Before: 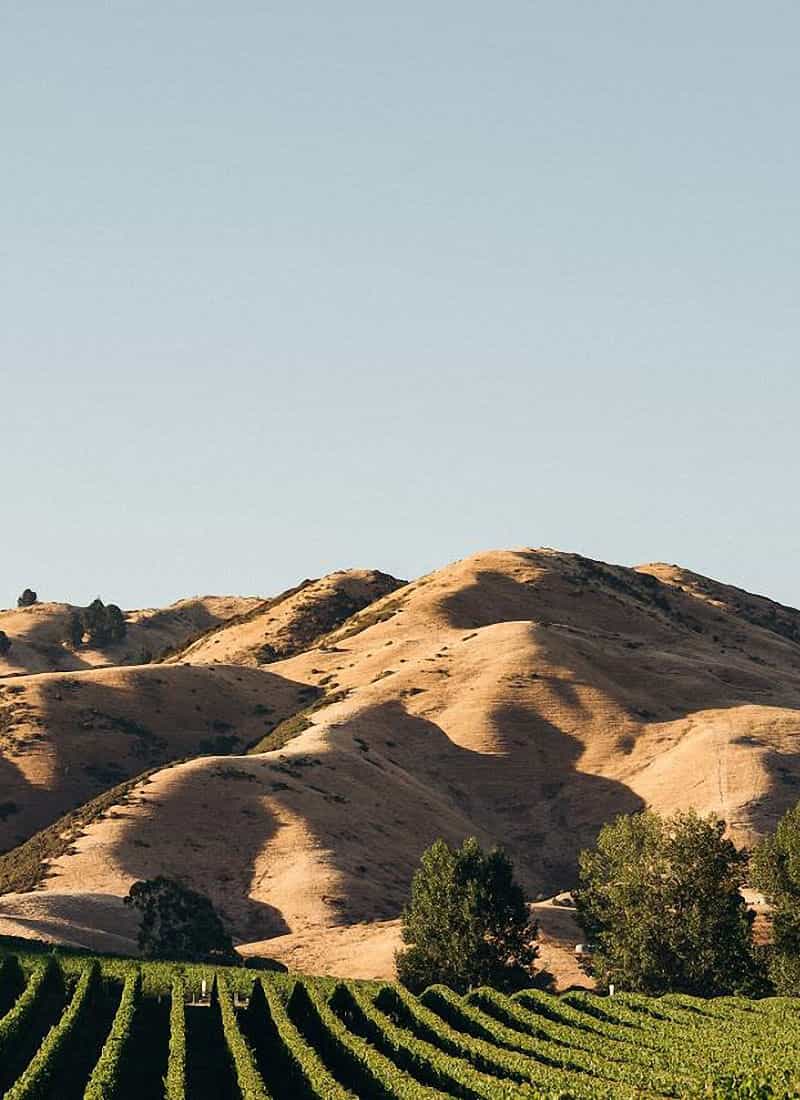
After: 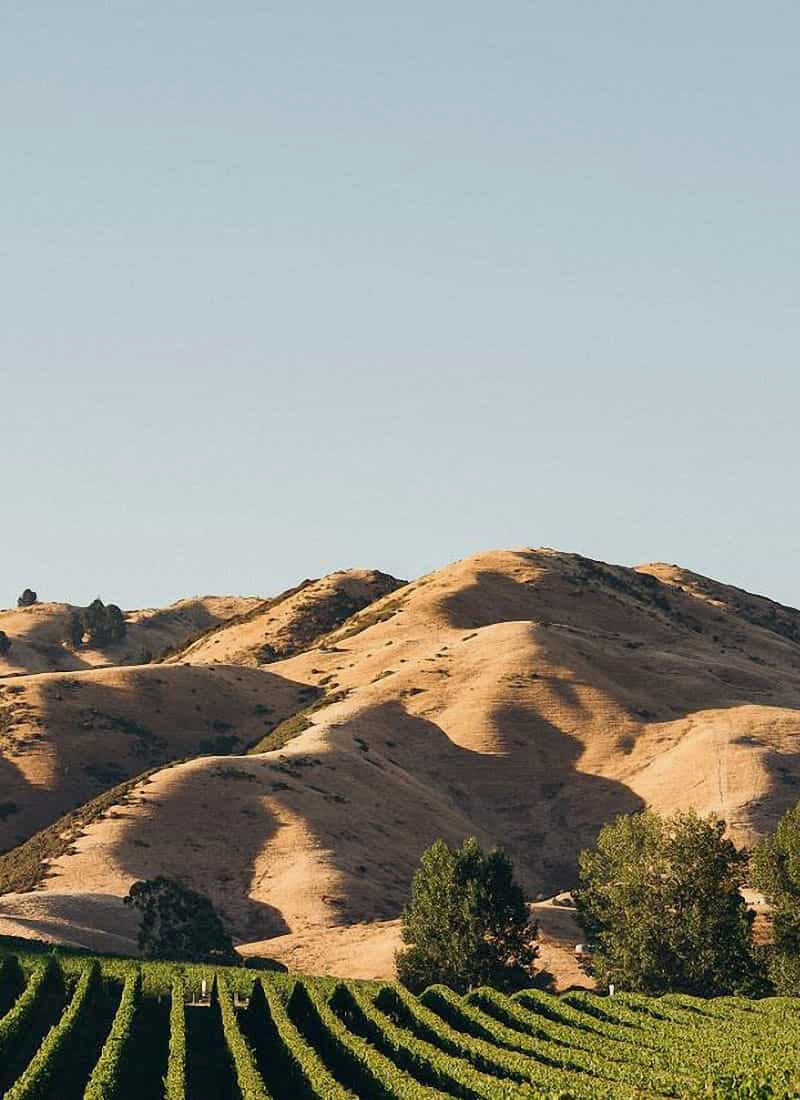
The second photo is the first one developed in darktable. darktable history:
color balance rgb: power › hue 211.27°, perceptual saturation grading › global saturation 0.301%, perceptual brilliance grading › global brilliance 2.851%, contrast -10.547%
